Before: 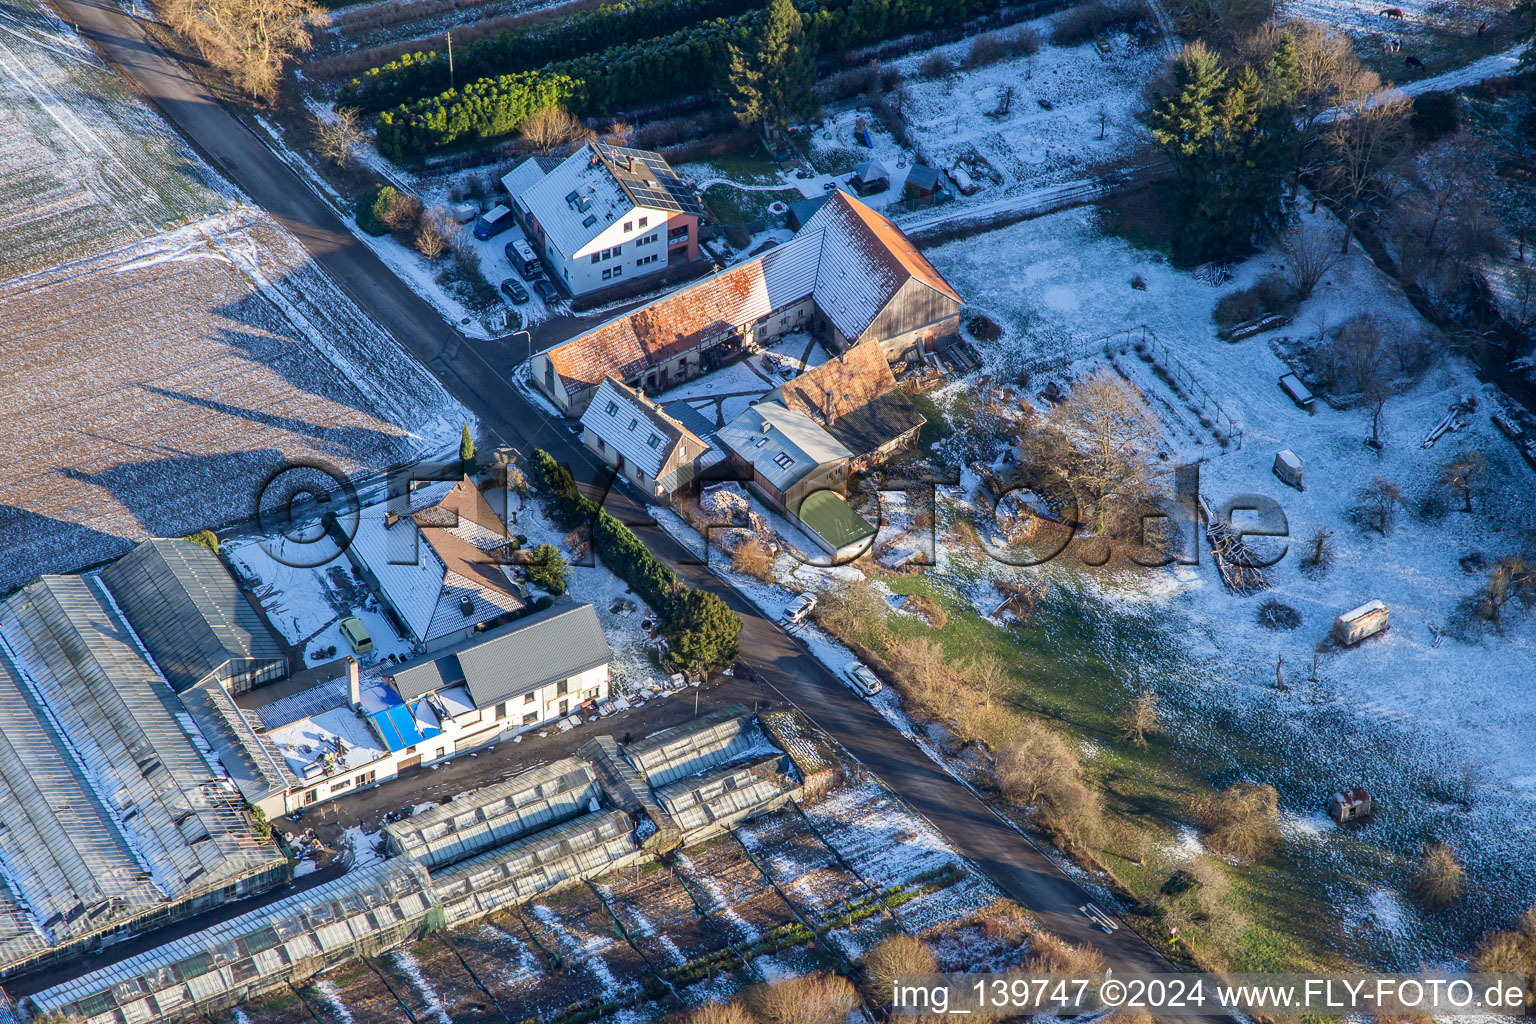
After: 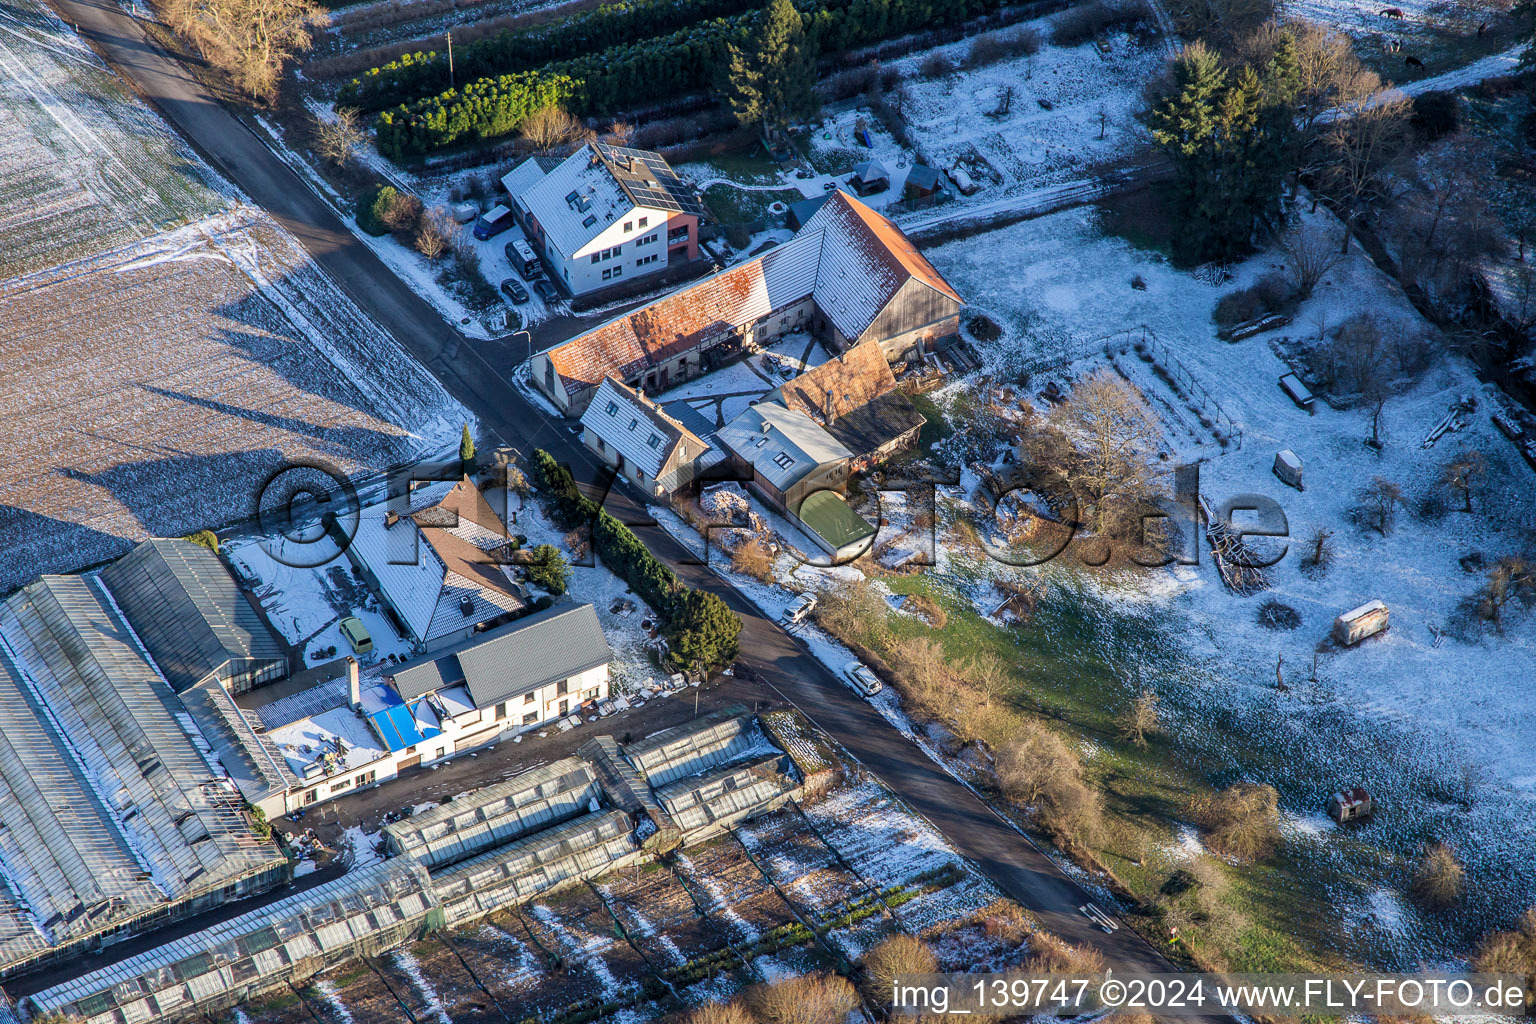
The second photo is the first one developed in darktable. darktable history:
levels: mode automatic, black 0.092%
